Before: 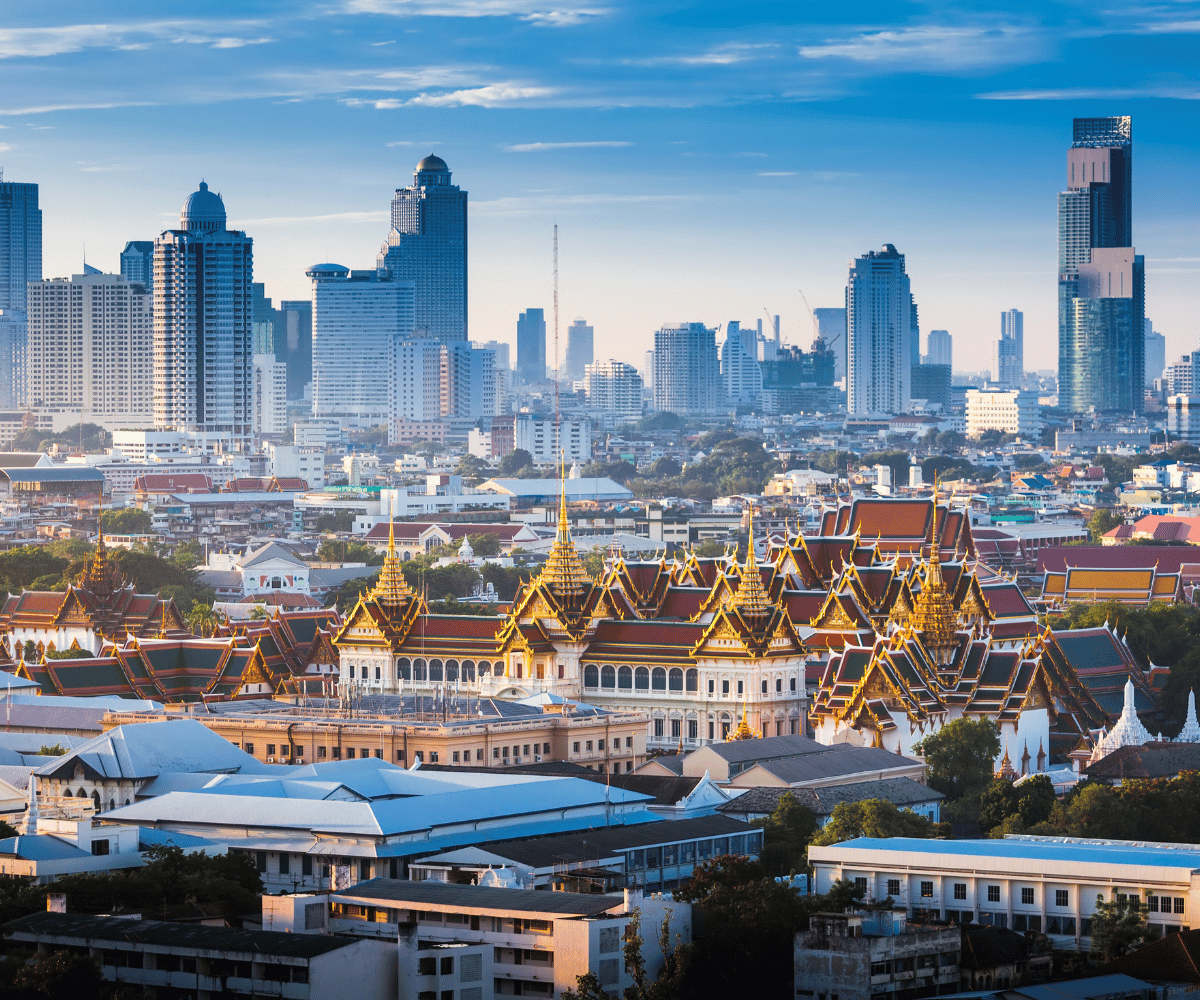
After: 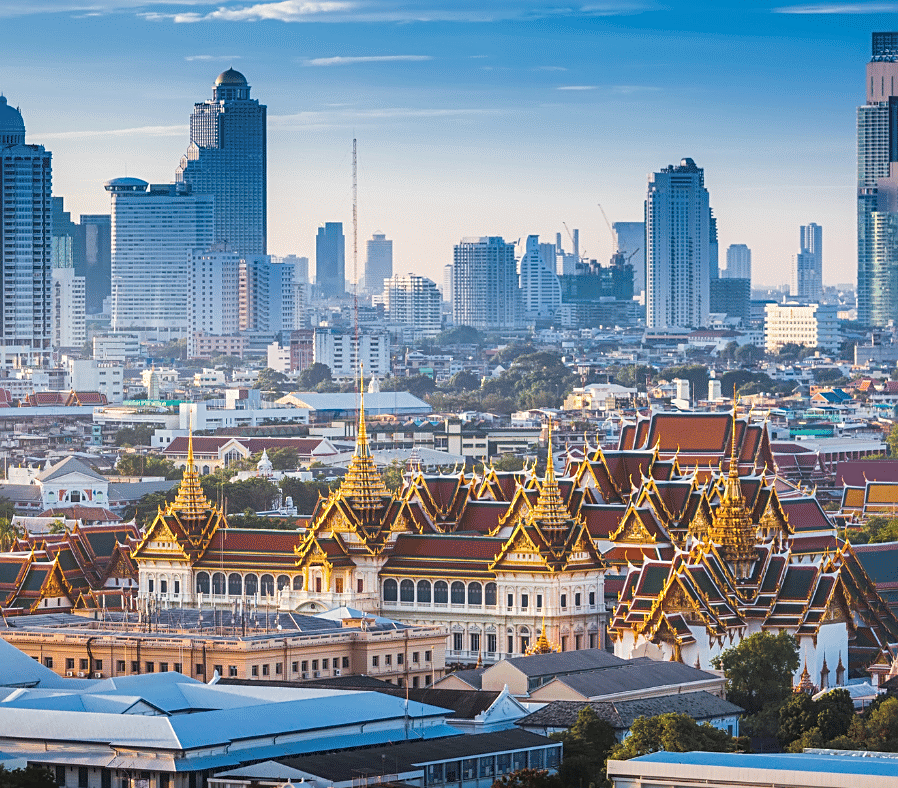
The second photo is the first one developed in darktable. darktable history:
local contrast: detail 110%
crop: left 16.768%, top 8.653%, right 8.362%, bottom 12.485%
sharpen: radius 2.167, amount 0.381, threshold 0
